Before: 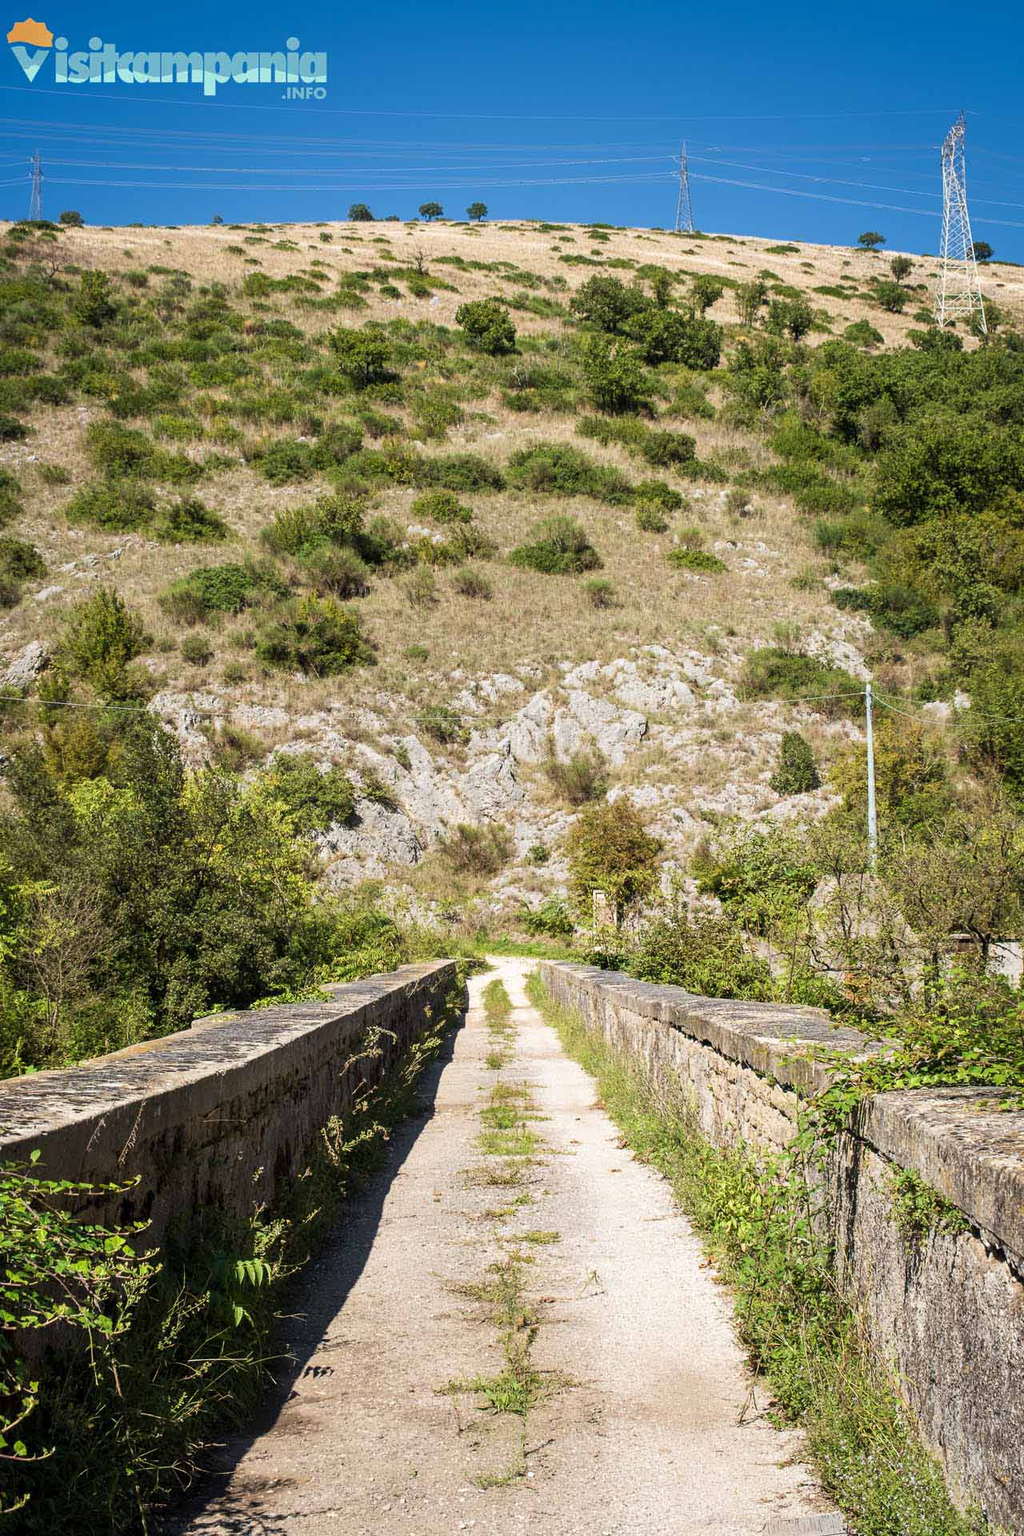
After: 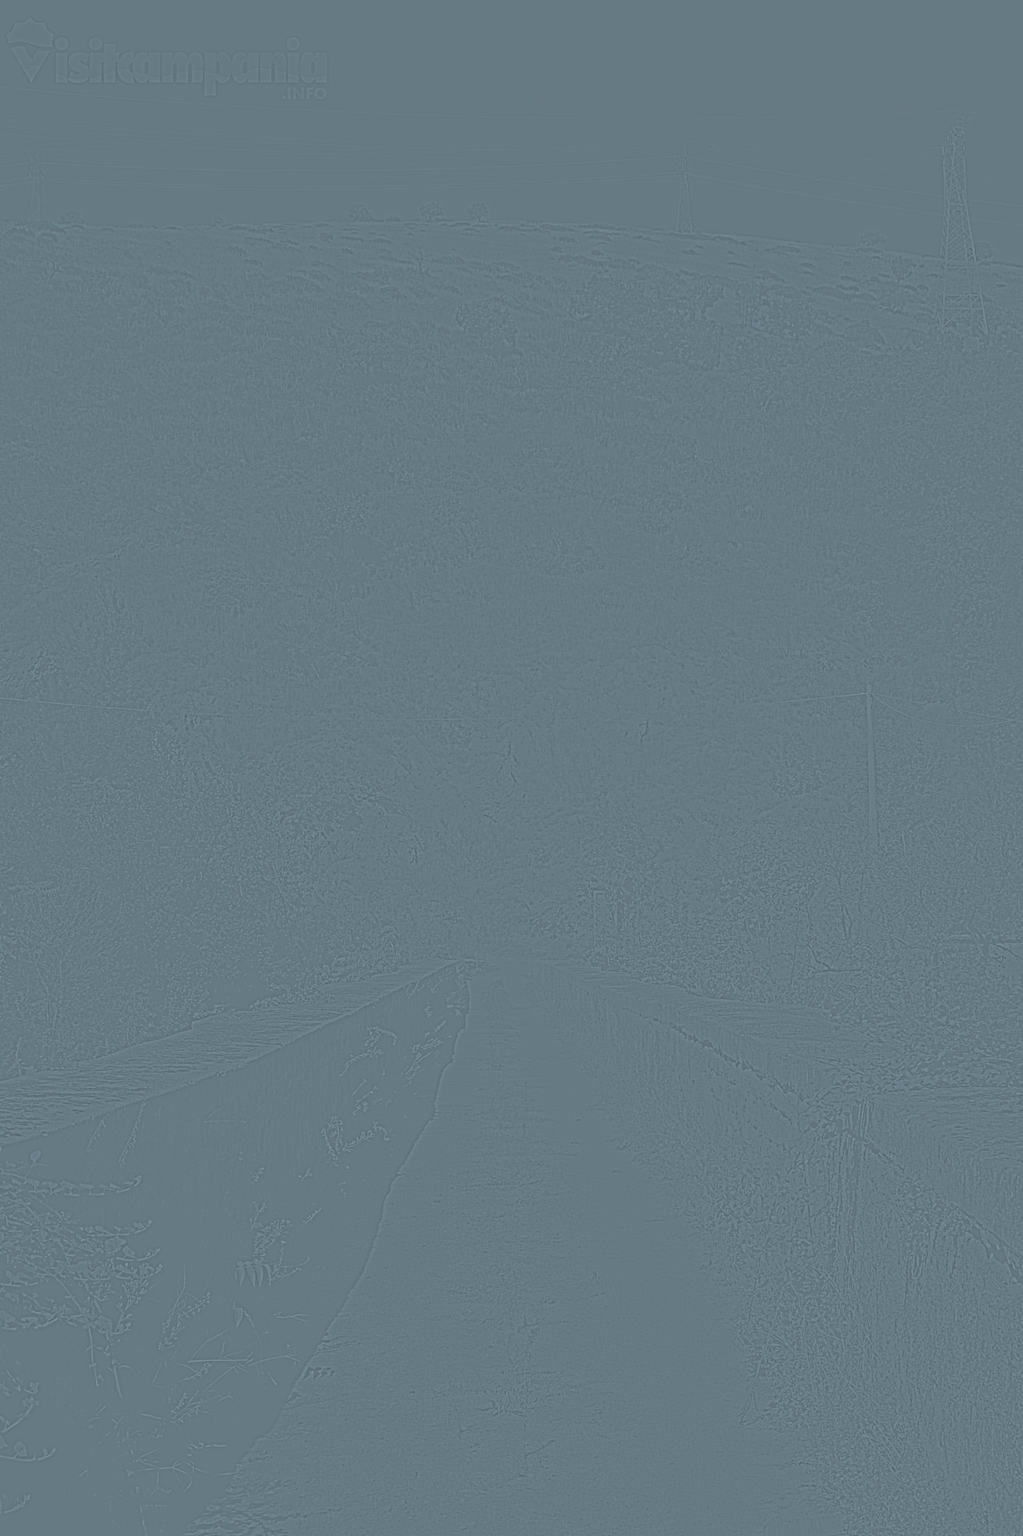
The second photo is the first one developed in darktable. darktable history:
color correction: highlights a* -11.71, highlights b* -15.58
highpass: sharpness 6%, contrast boost 7.63%
contrast brightness saturation: contrast -0.1, saturation -0.1
tone equalizer: -8 EV -2 EV, -7 EV -2 EV, -6 EV -2 EV, -5 EV -2 EV, -4 EV -2 EV, -3 EV -2 EV, -2 EV -2 EV, -1 EV -1.63 EV, +0 EV -2 EV
